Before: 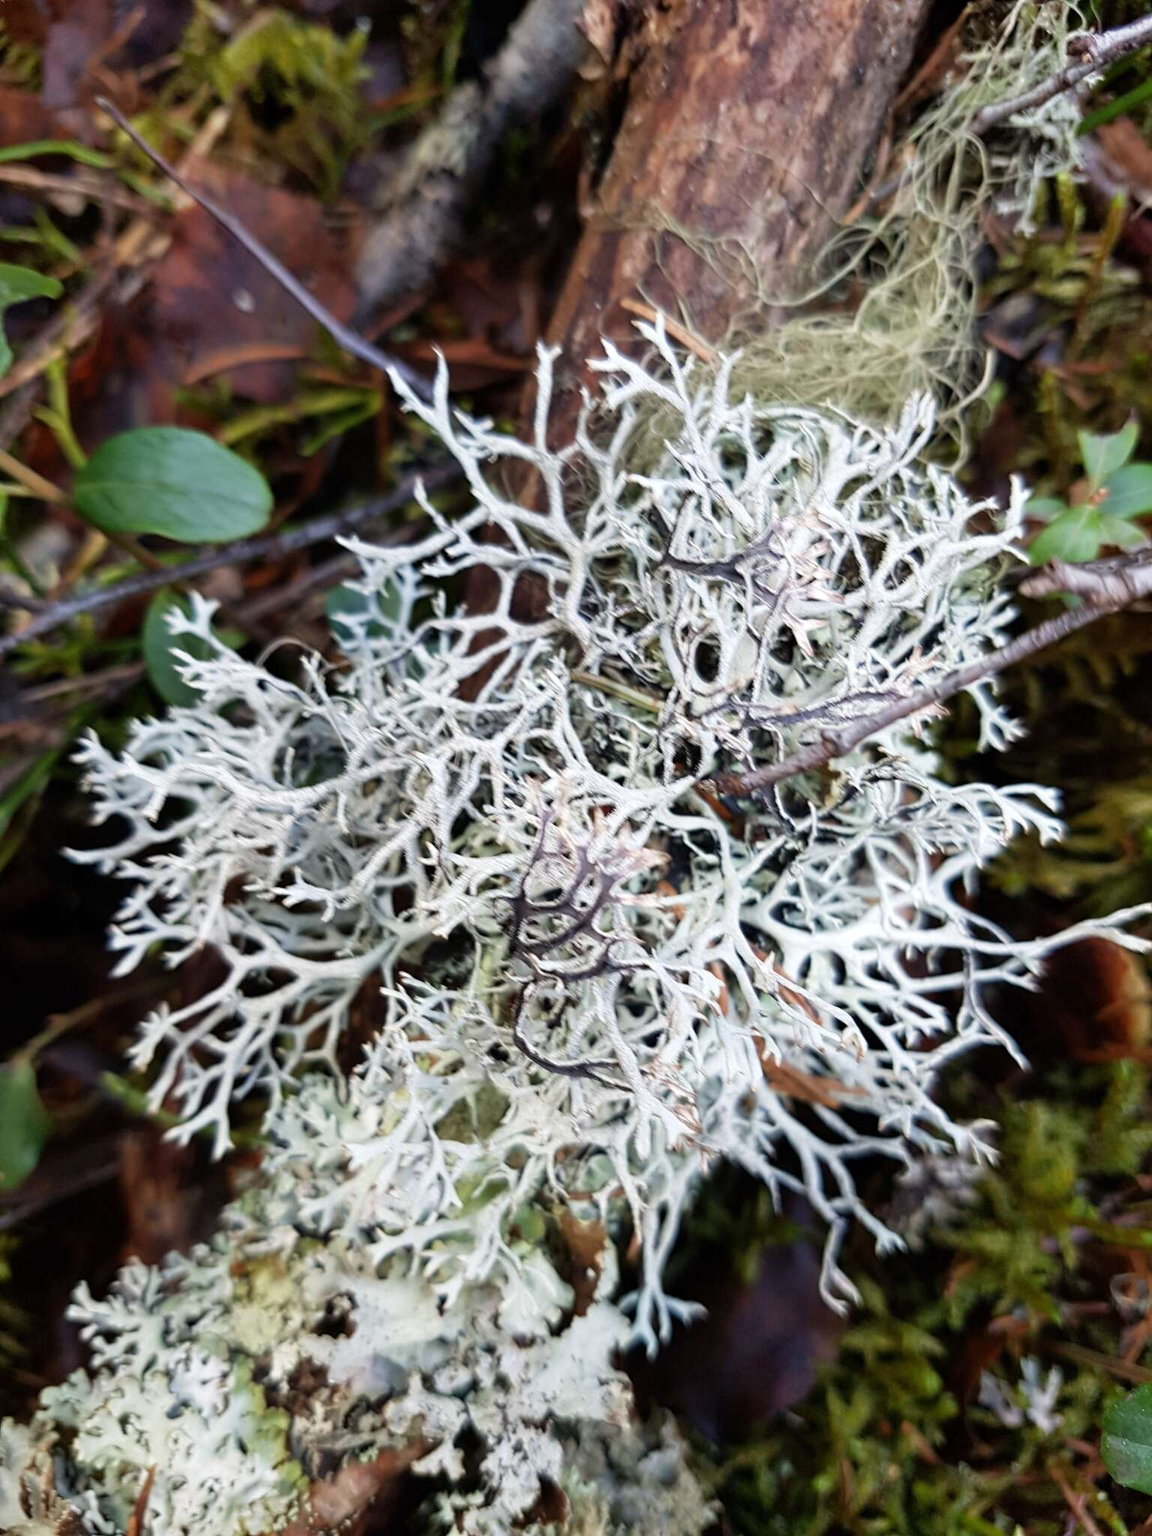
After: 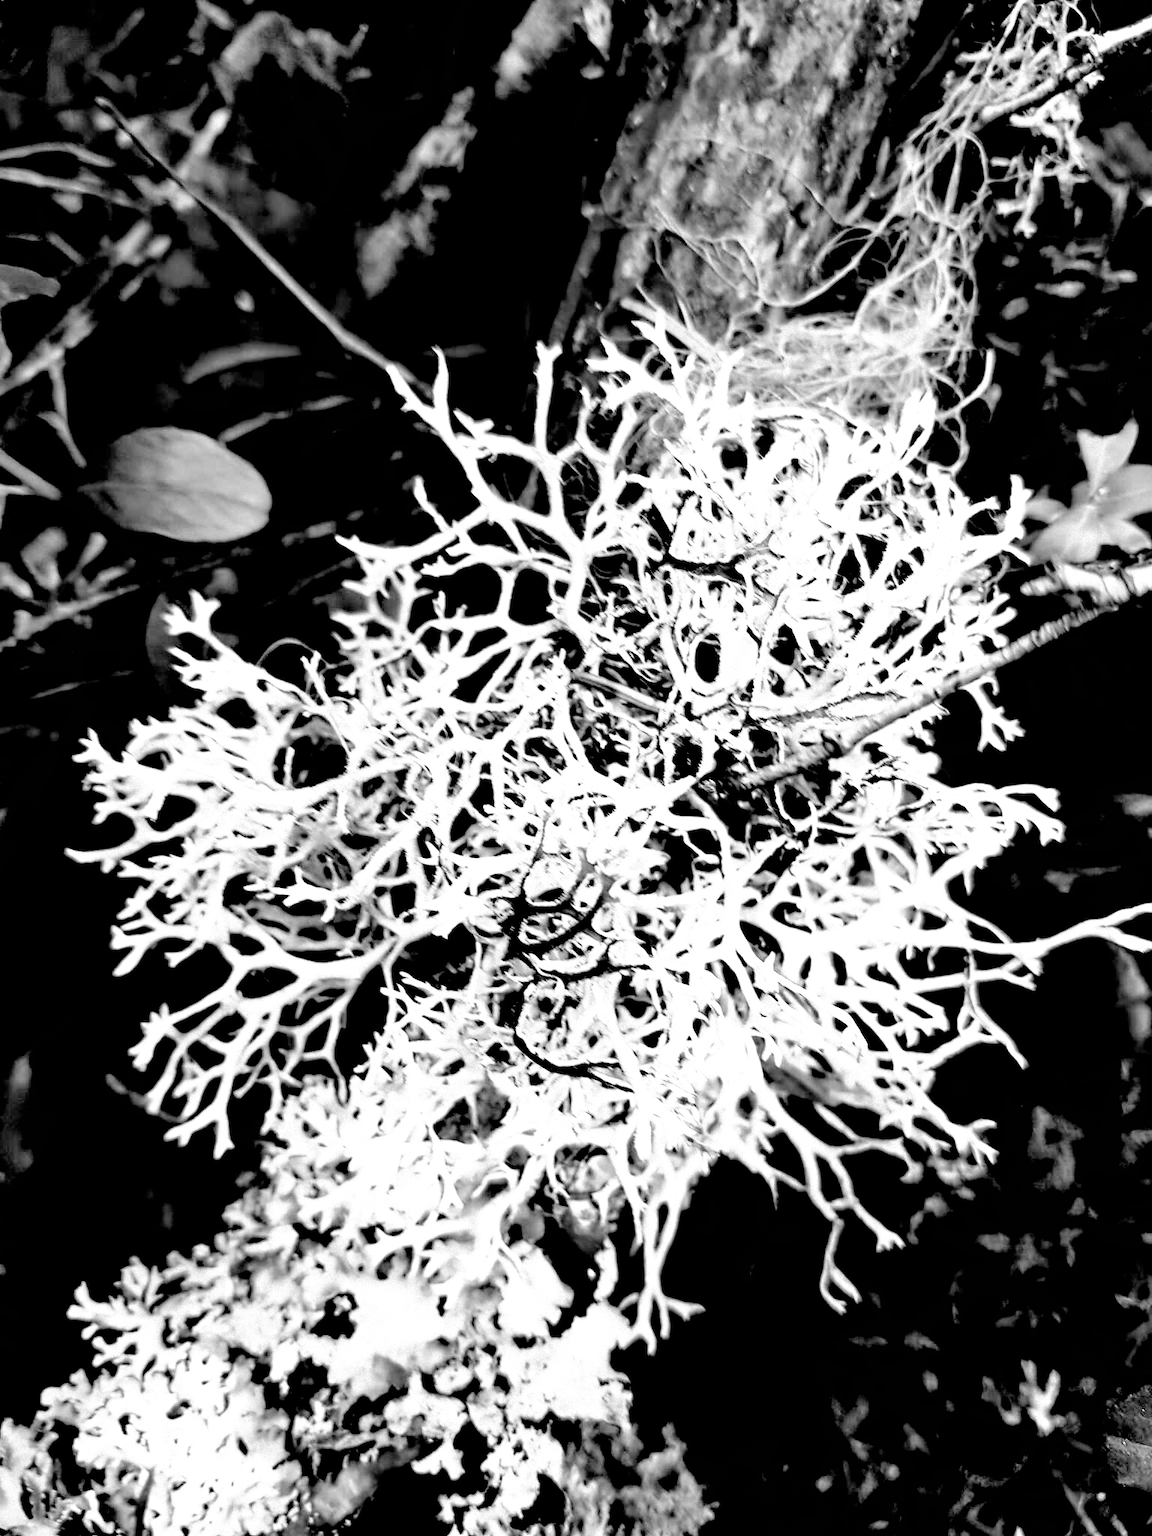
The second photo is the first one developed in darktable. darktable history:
contrast brightness saturation: saturation -1
exposure: black level correction 0.002, exposure 0.15 EV, compensate highlight preservation false
filmic rgb: black relative exposure -1 EV, white relative exposure 2.05 EV, hardness 1.52, contrast 2.25, enable highlight reconstruction true
